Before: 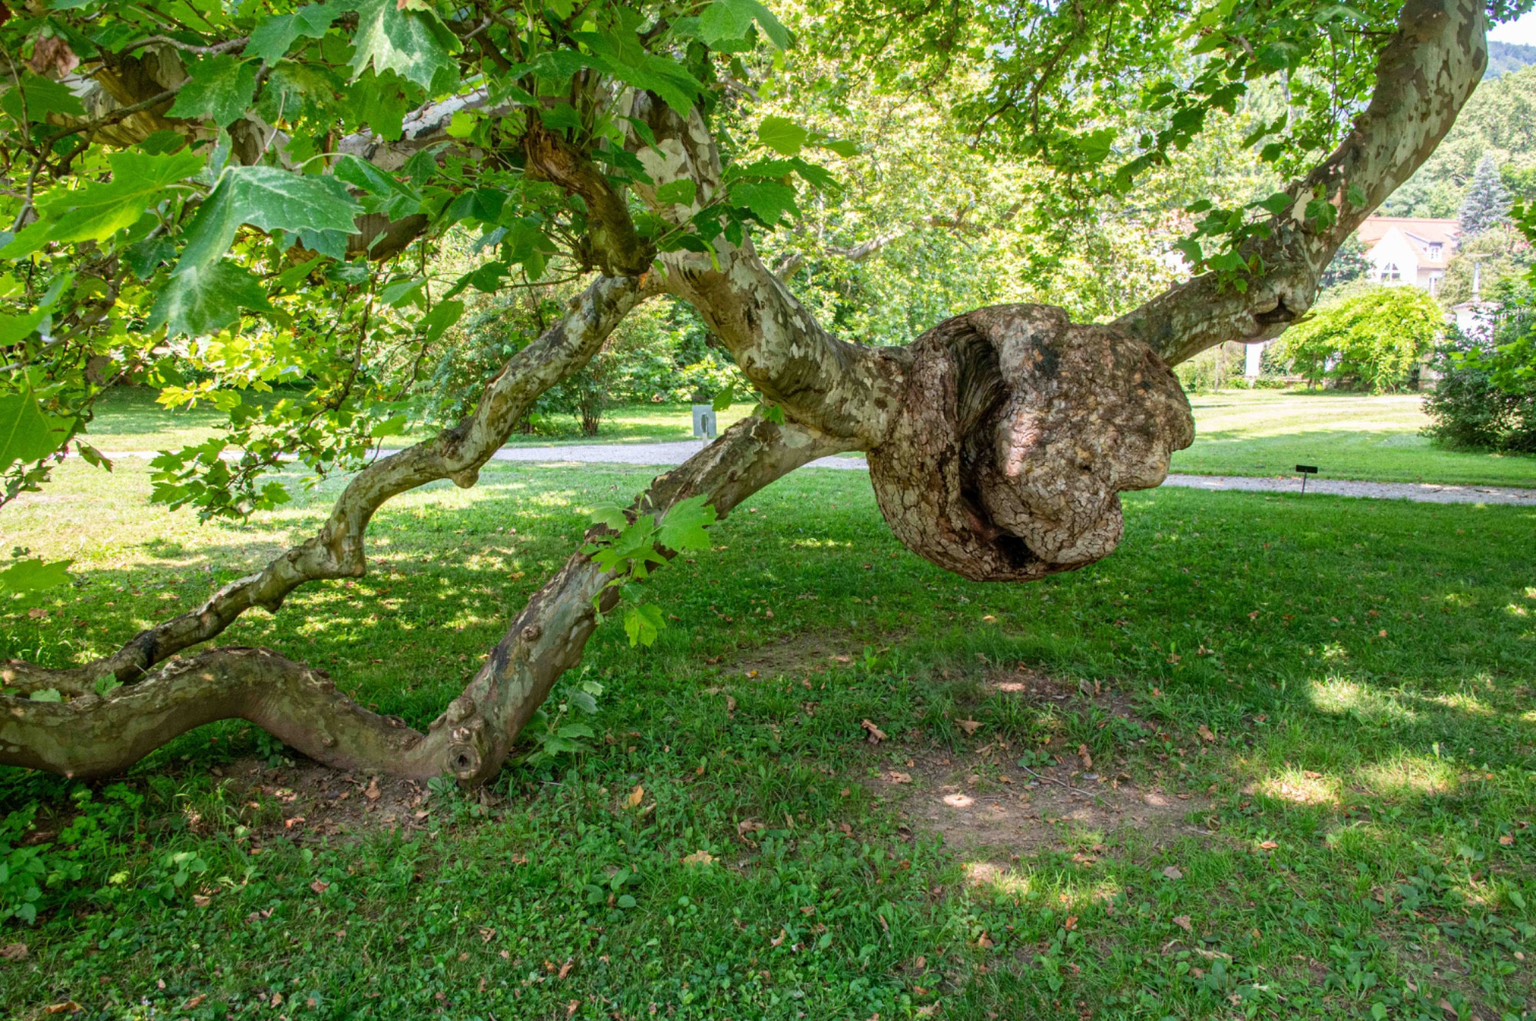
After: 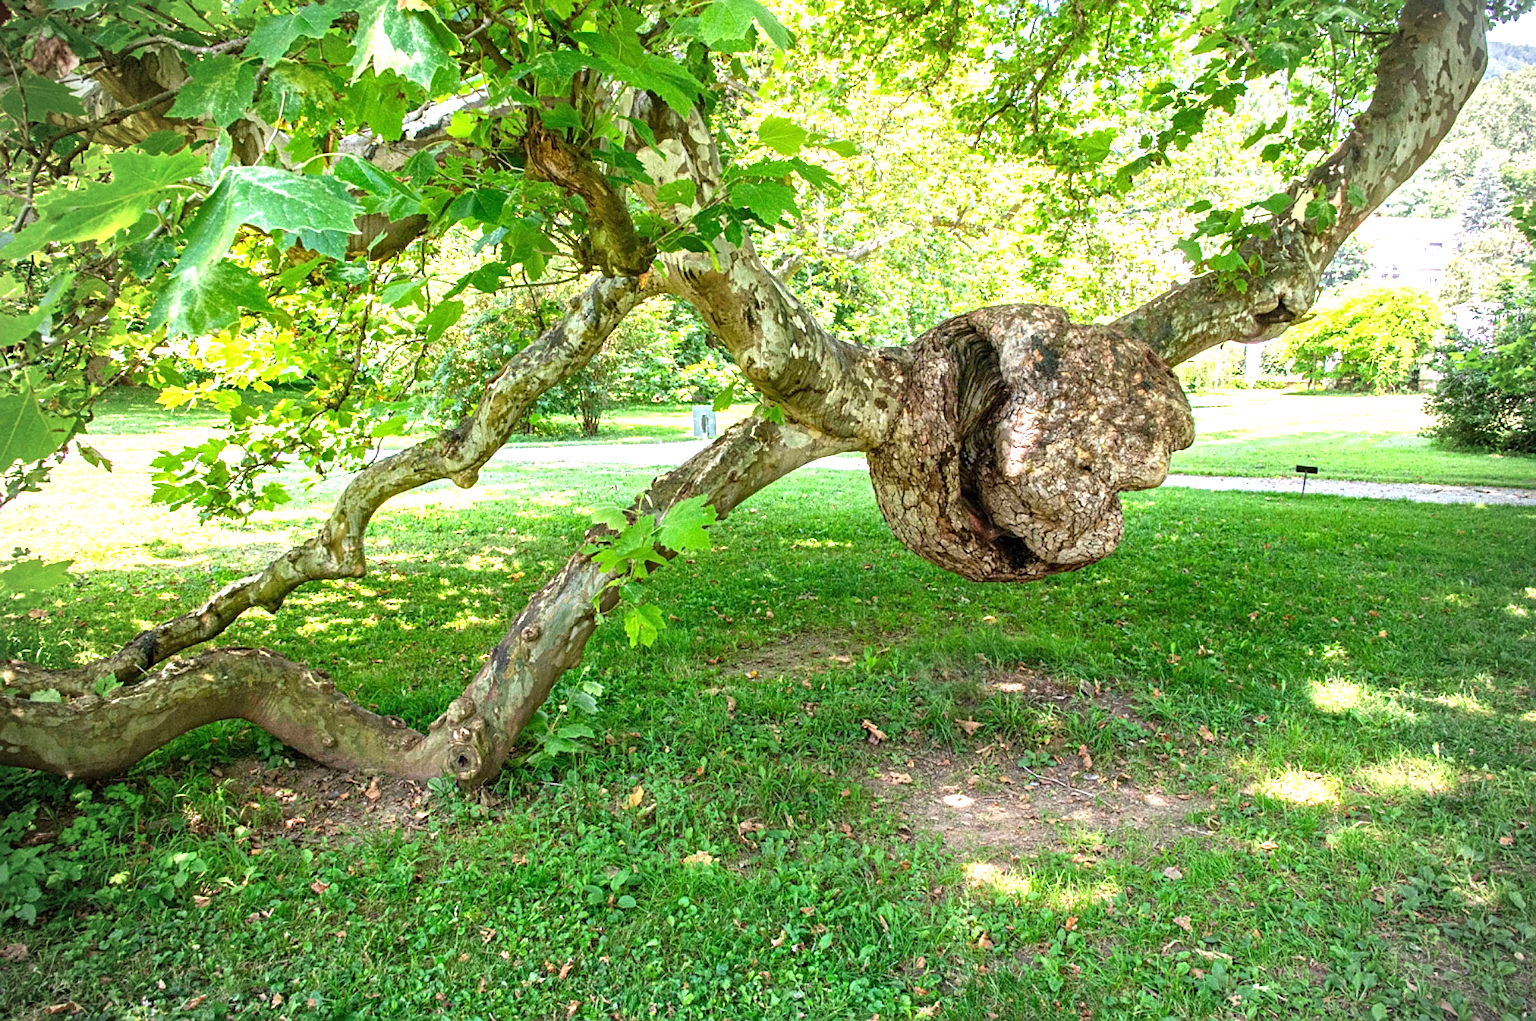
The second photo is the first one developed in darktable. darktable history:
sharpen: on, module defaults
white balance: emerald 1
exposure: black level correction 0, exposure 1.1 EV, compensate exposure bias true, compensate highlight preservation false
vignetting: fall-off start 79.88%
